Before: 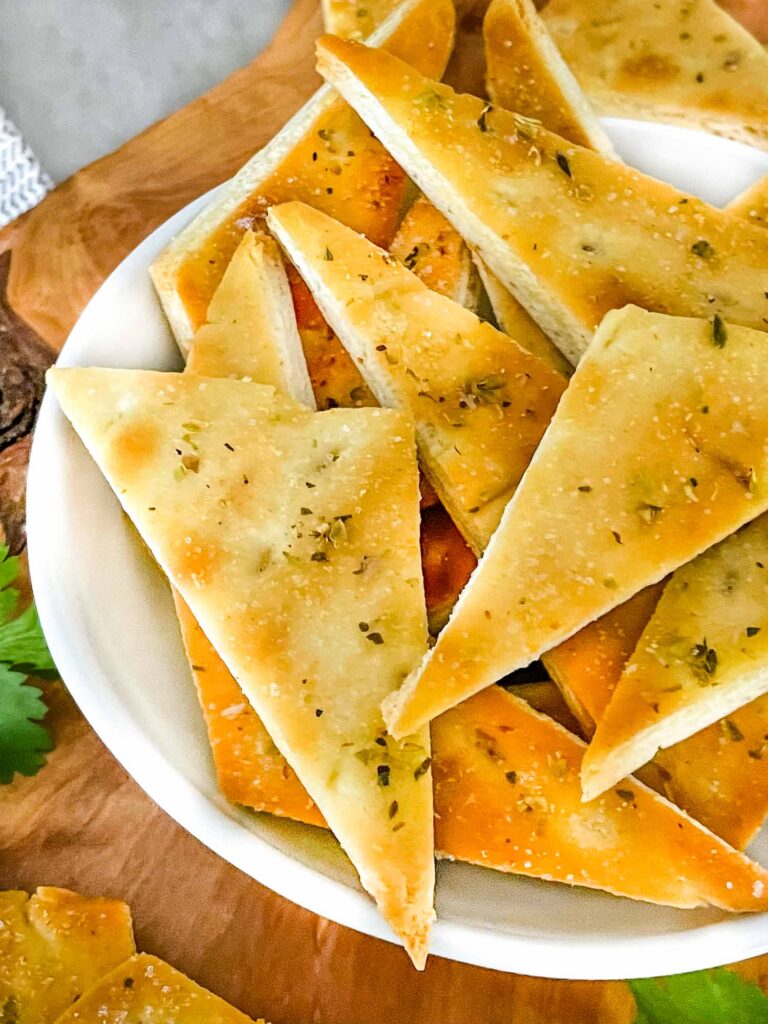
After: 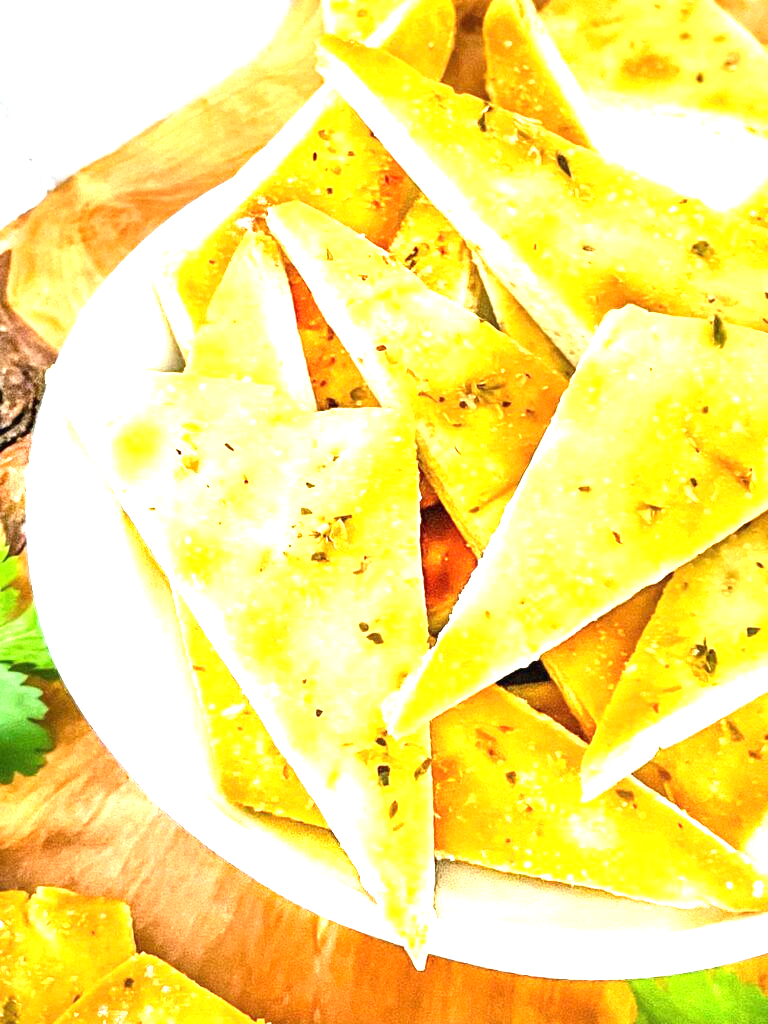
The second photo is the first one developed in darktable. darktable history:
exposure: black level correction 0, exposure 1.741 EV, compensate highlight preservation false
